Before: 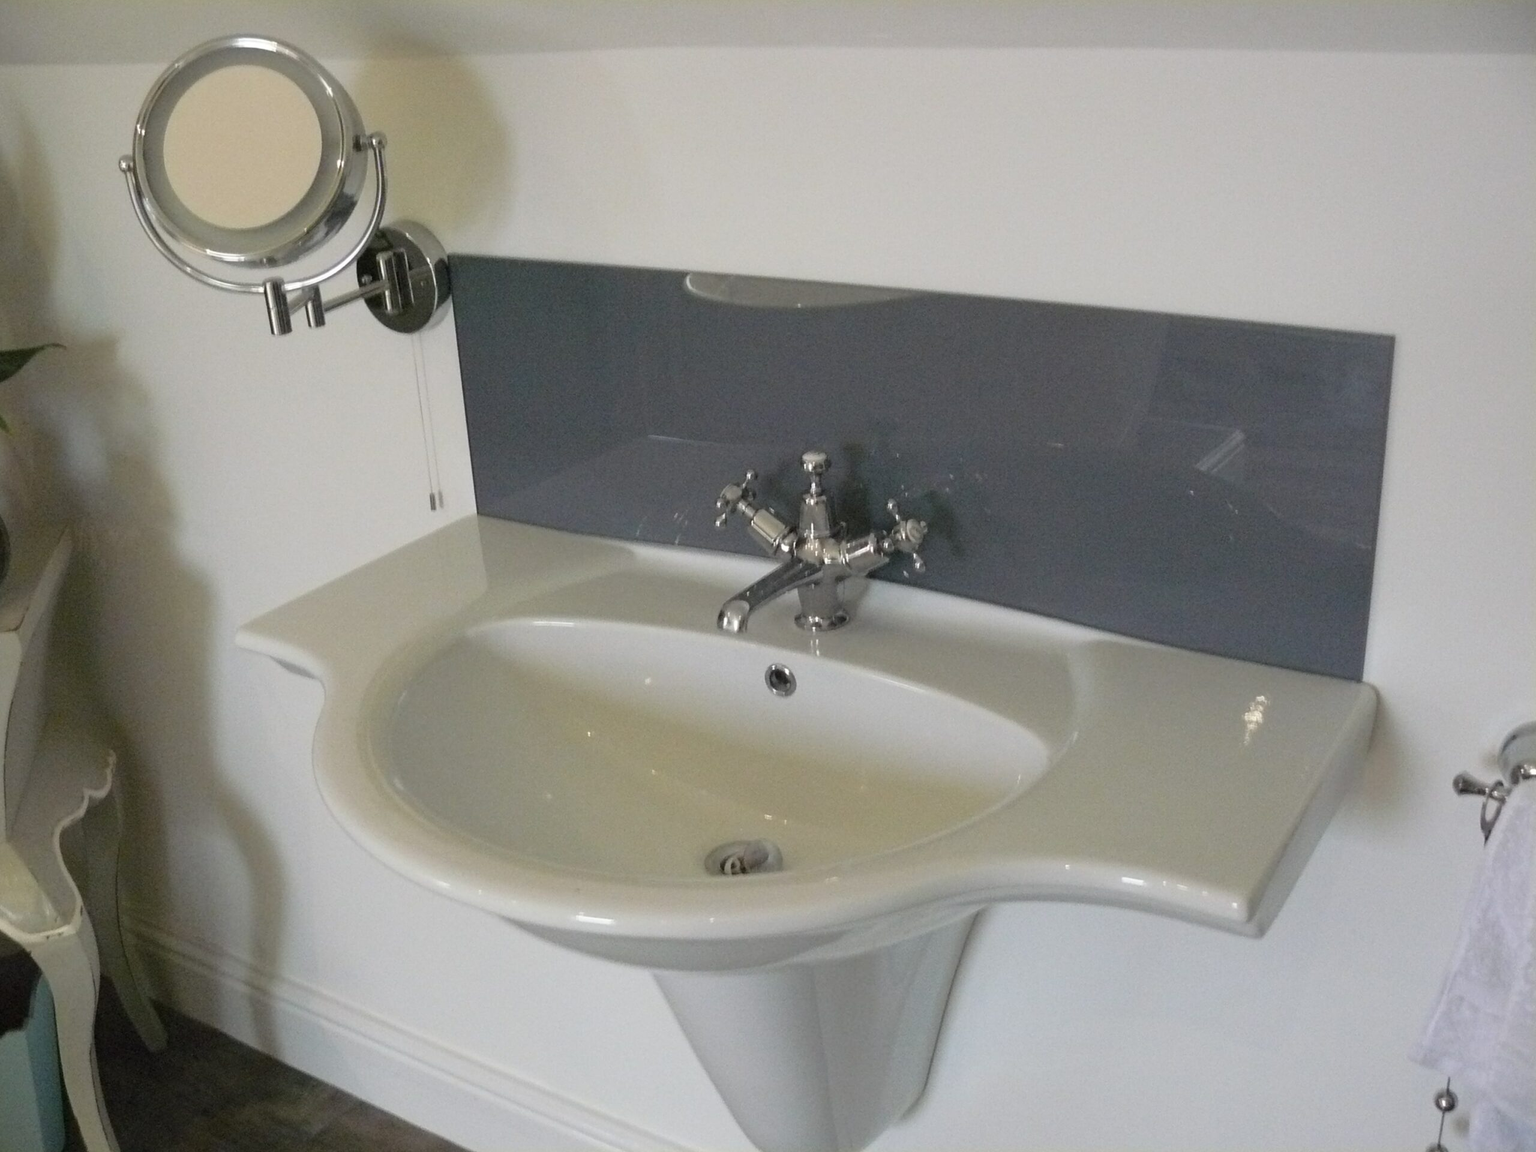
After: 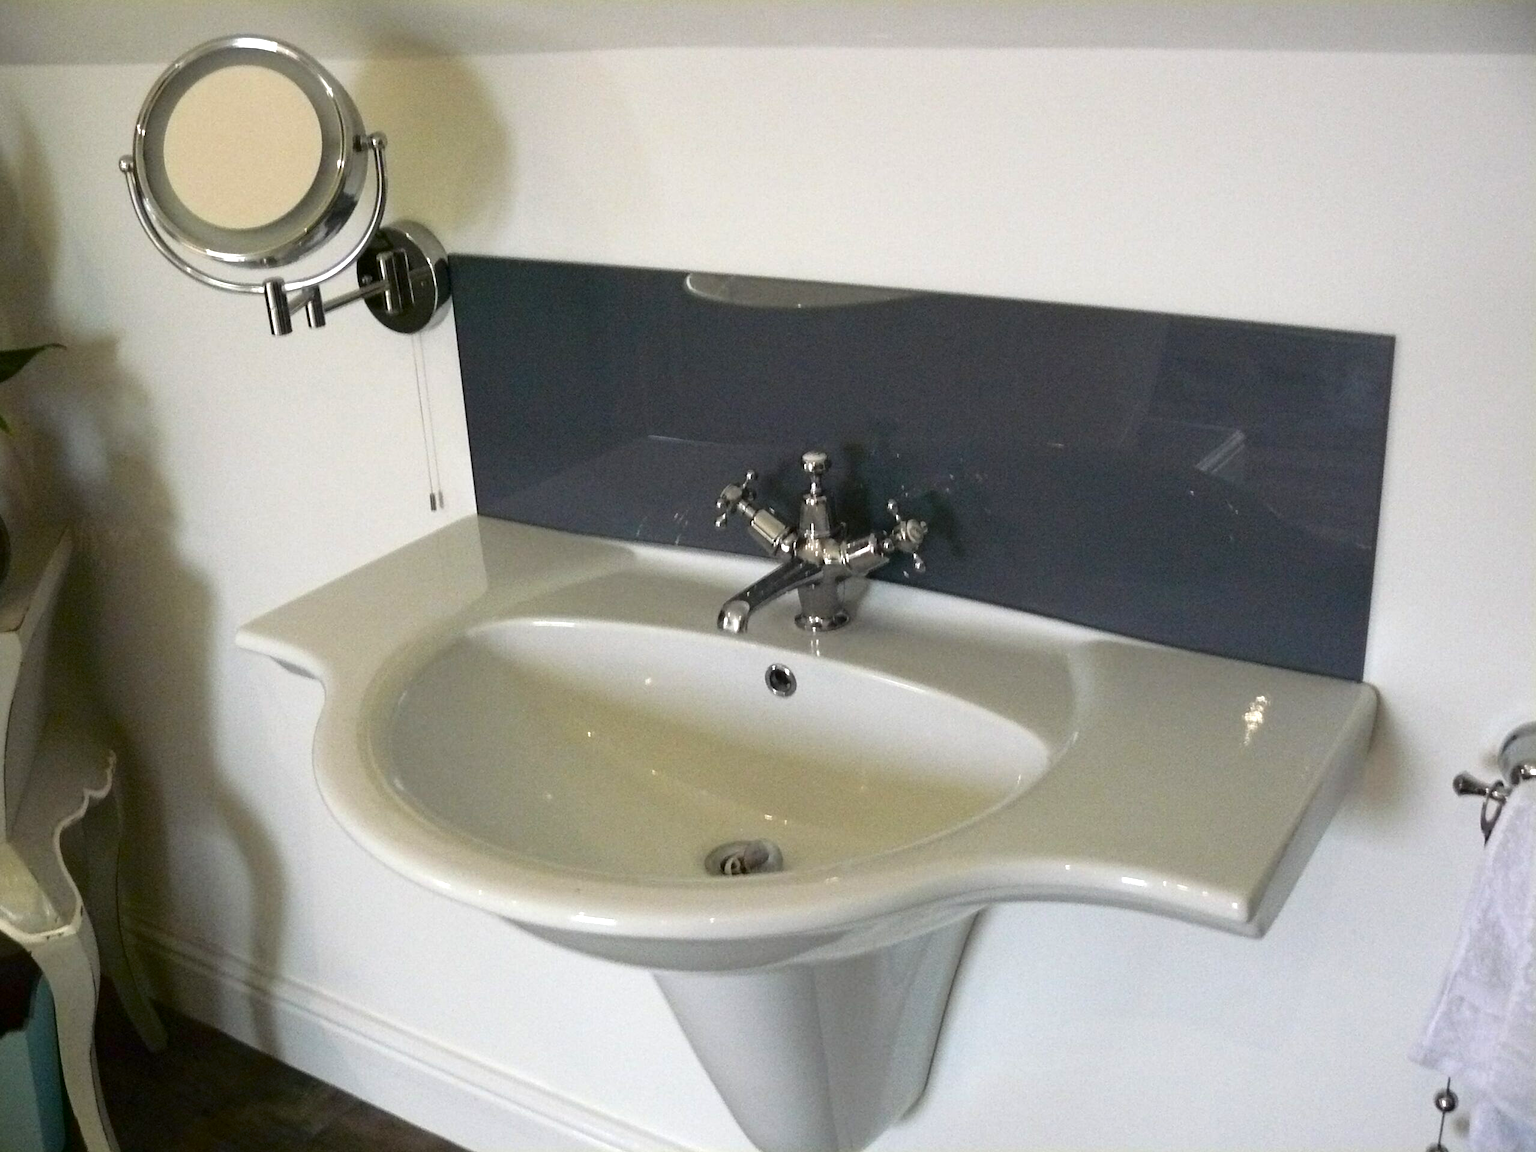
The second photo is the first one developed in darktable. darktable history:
contrast brightness saturation: contrast 0.1, brightness -0.26, saturation 0.14
exposure: exposure 0.6 EV, compensate highlight preservation false
color balance: on, module defaults
